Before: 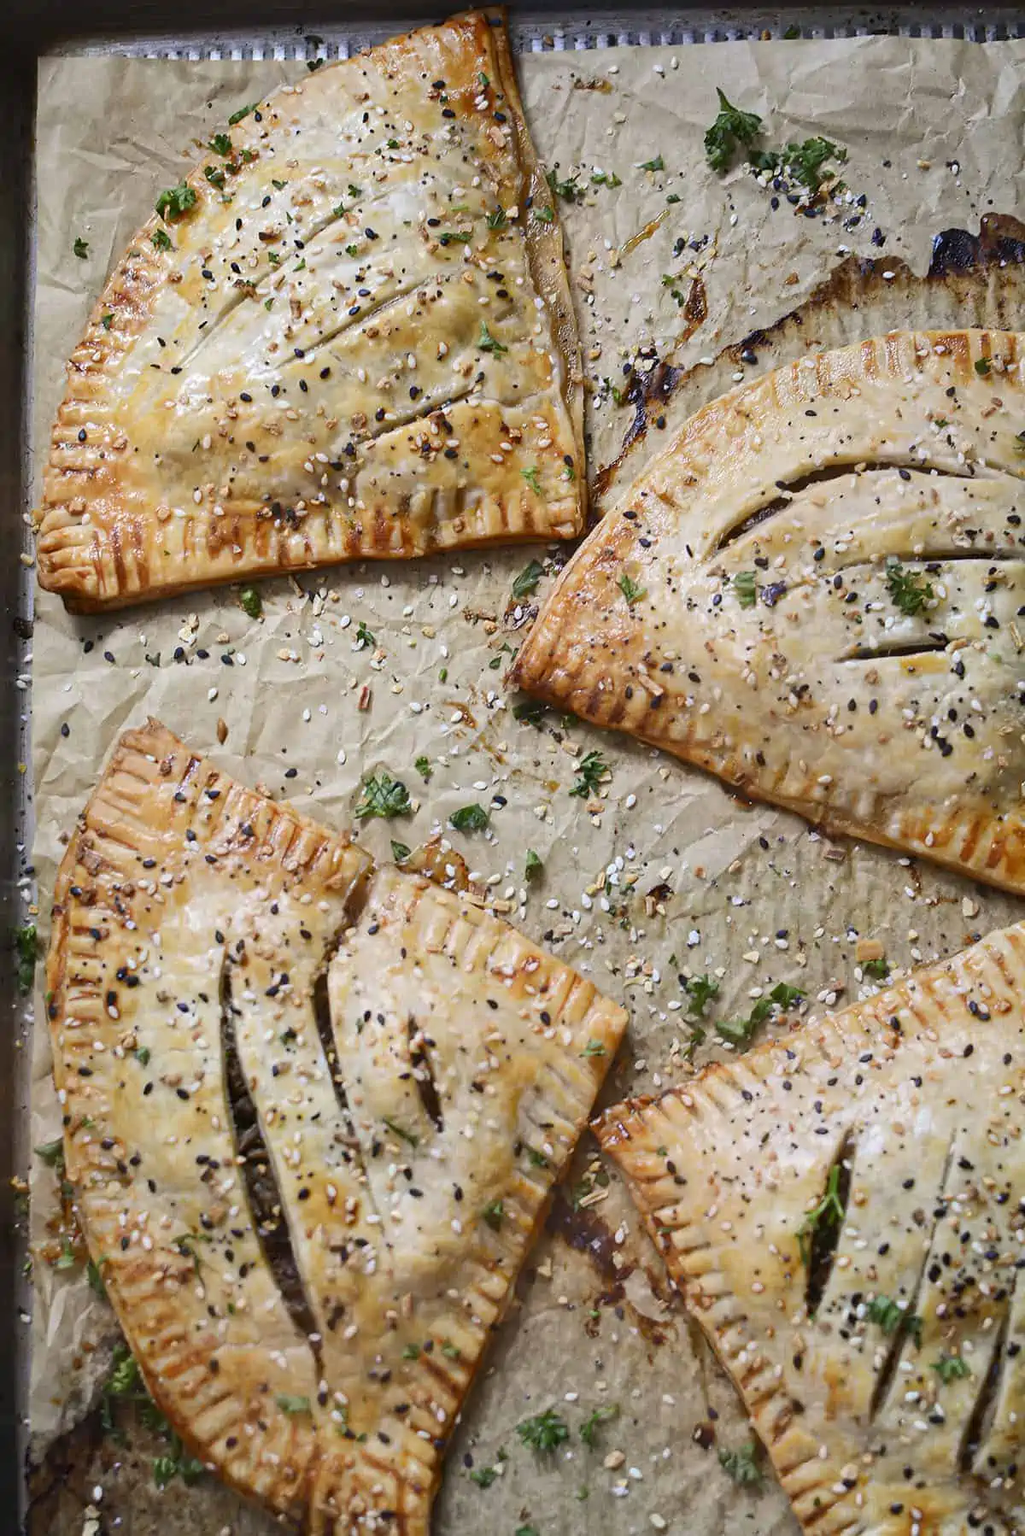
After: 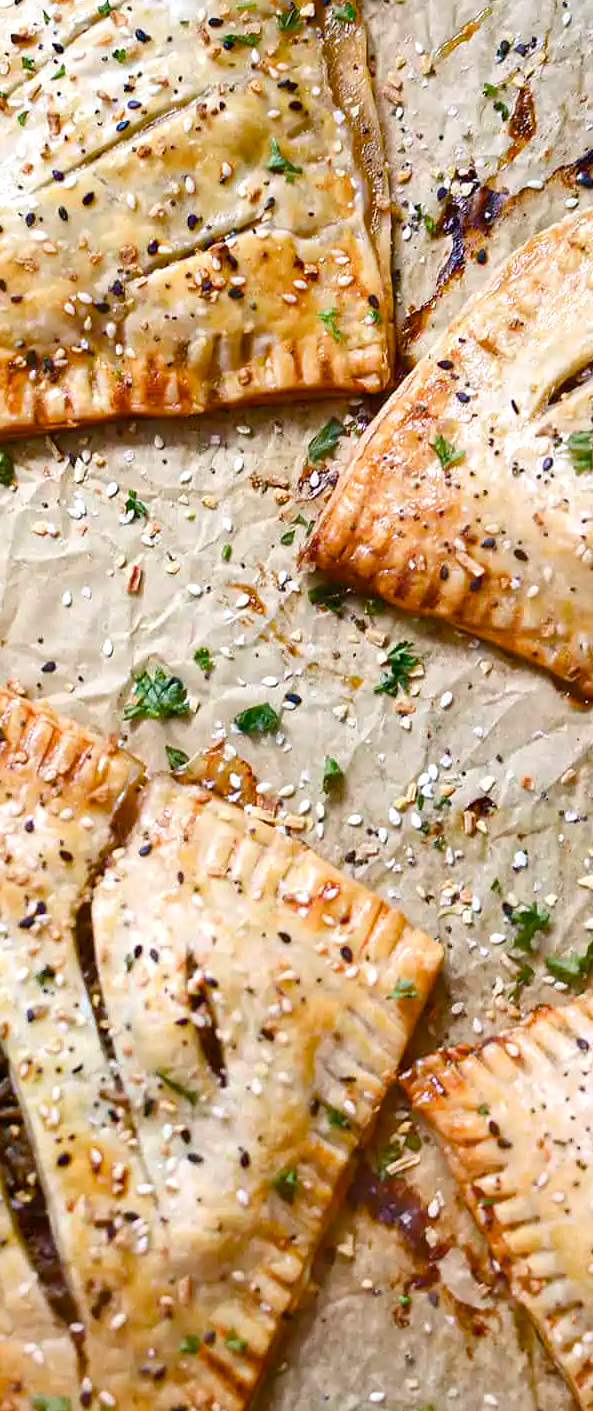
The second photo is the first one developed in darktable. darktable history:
crop and rotate: angle 0.02°, left 24.353%, top 13.219%, right 26.156%, bottom 8.224%
color balance rgb: perceptual saturation grading › global saturation 25%, perceptual saturation grading › highlights -50%, perceptual saturation grading › shadows 30%, perceptual brilliance grading › global brilliance 12%, global vibrance 20%
